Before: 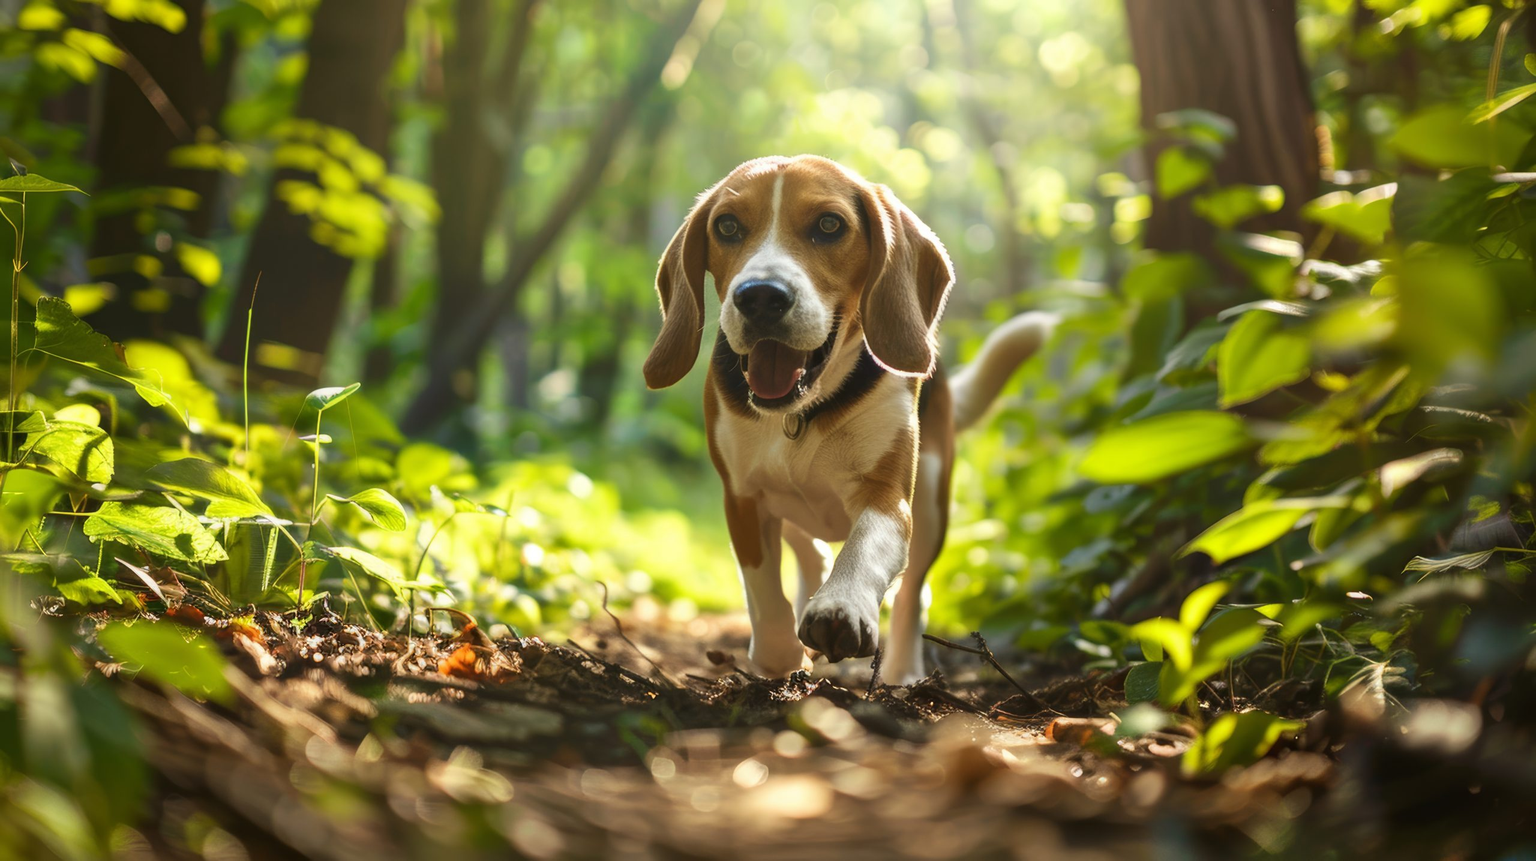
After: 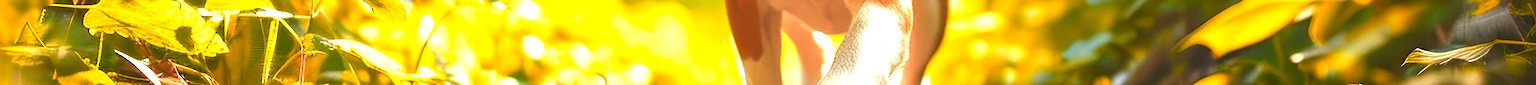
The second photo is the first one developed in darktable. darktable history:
exposure: black level correction -0.002, exposure 1.35 EV, compensate highlight preservation false
crop and rotate: top 59.084%, bottom 30.916%
color zones: curves: ch0 [(0.473, 0.374) (0.742, 0.784)]; ch1 [(0.354, 0.737) (0.742, 0.705)]; ch2 [(0.318, 0.421) (0.758, 0.532)]
sharpen: radius 1.559, amount 0.373, threshold 1.271
